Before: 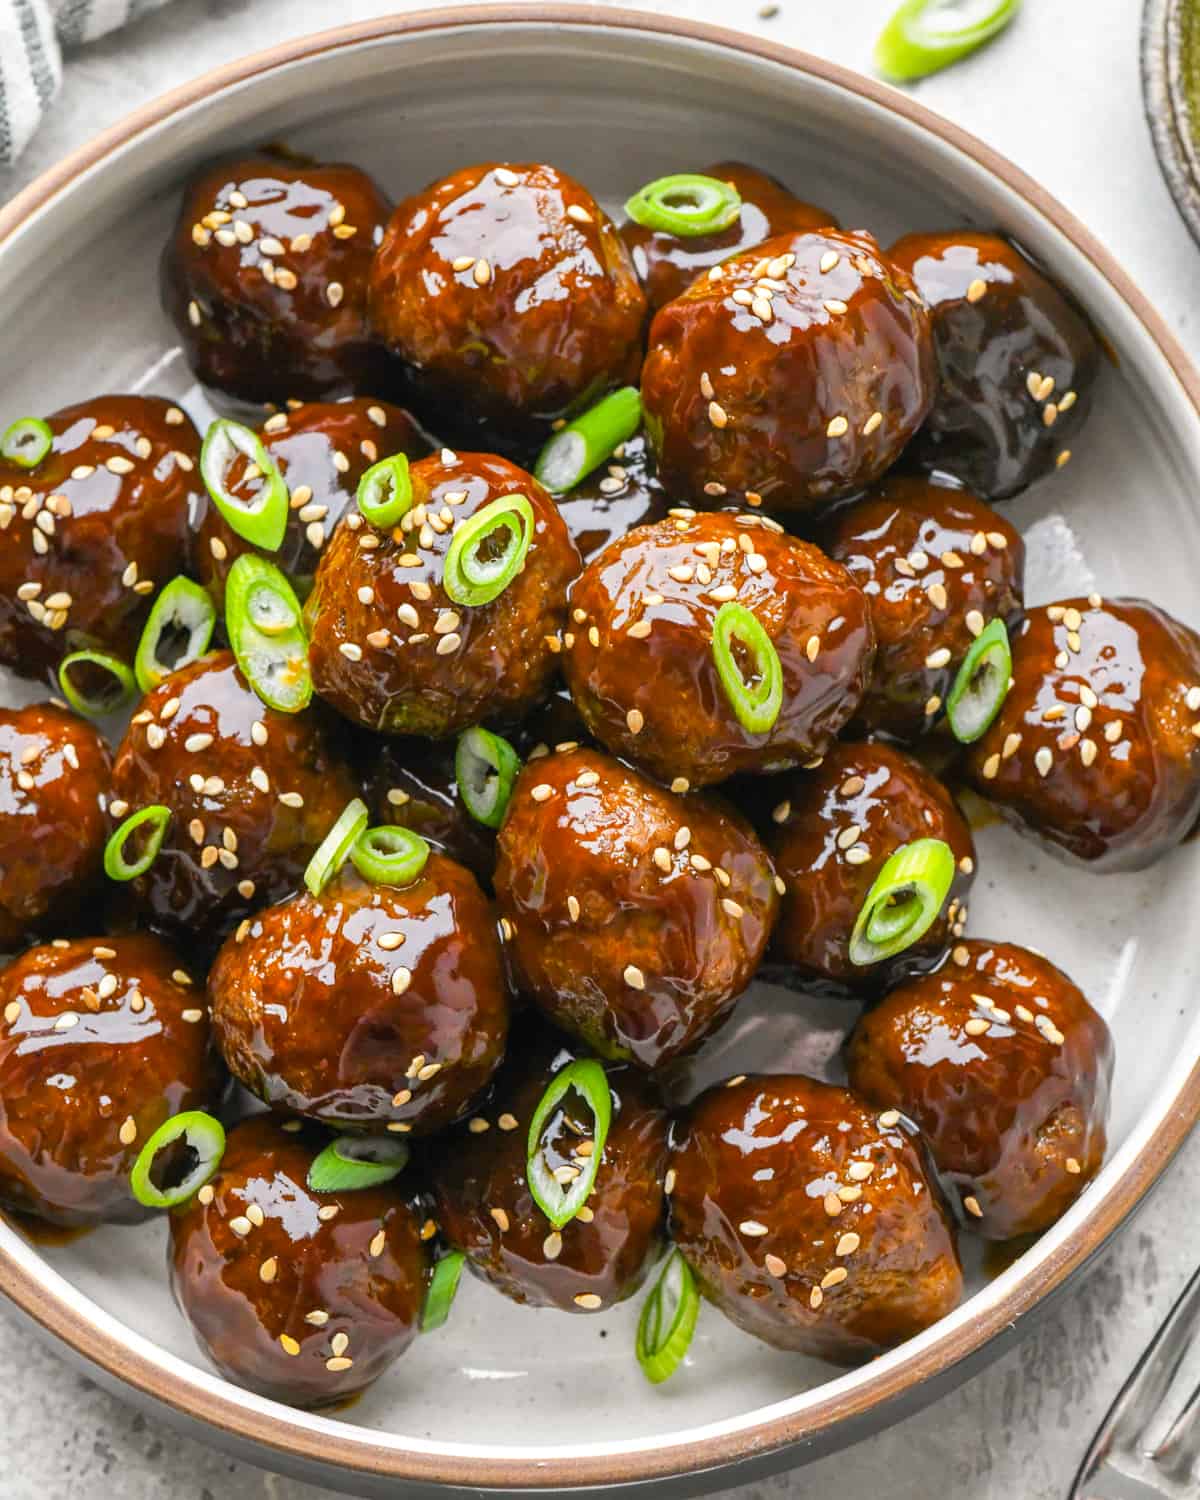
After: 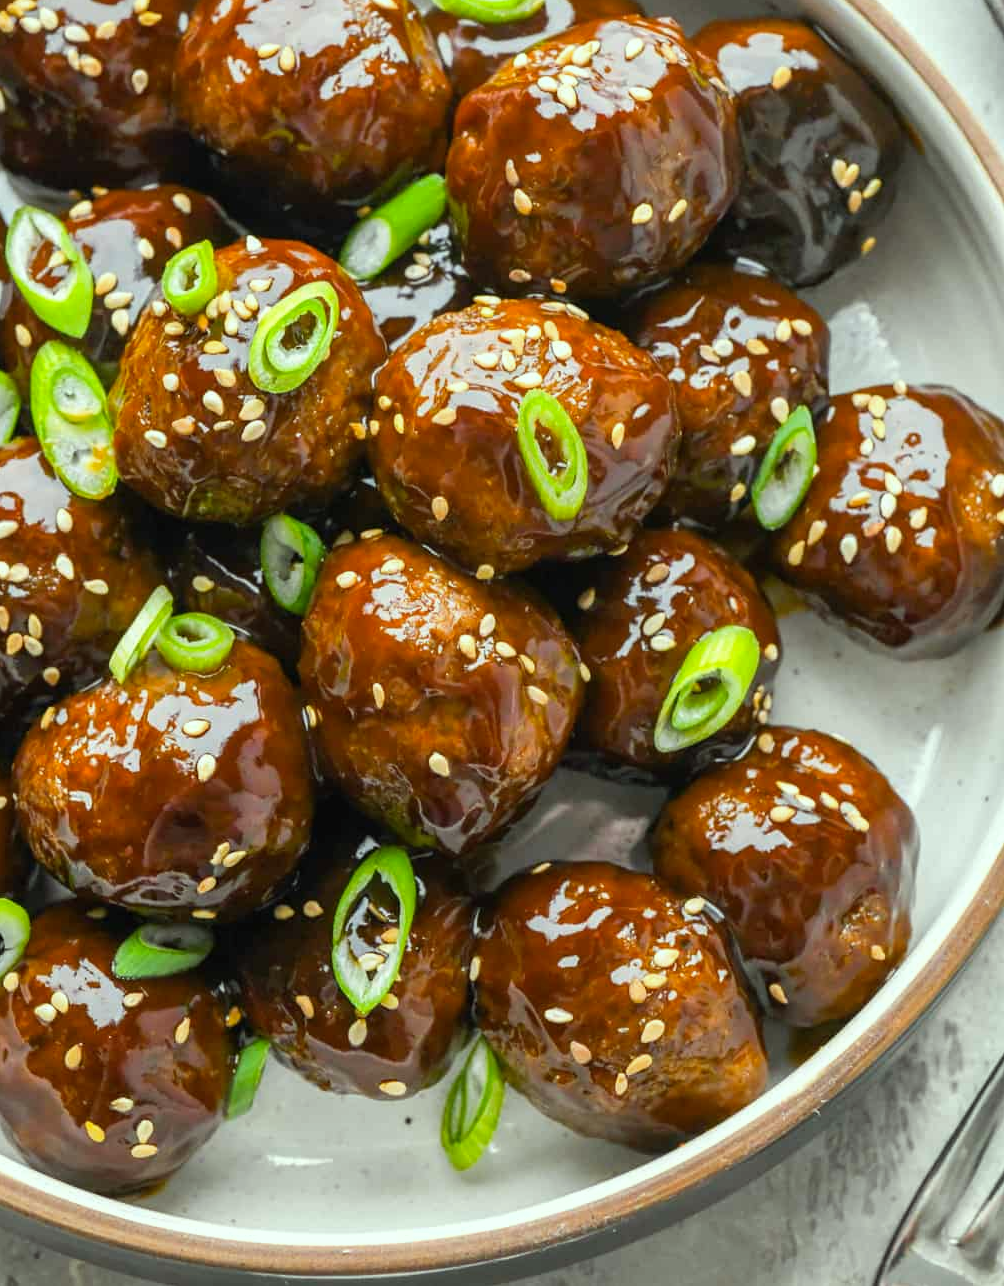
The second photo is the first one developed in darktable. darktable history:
crop: left 16.315%, top 14.246%
color correction: highlights a* -8, highlights b* 3.1
